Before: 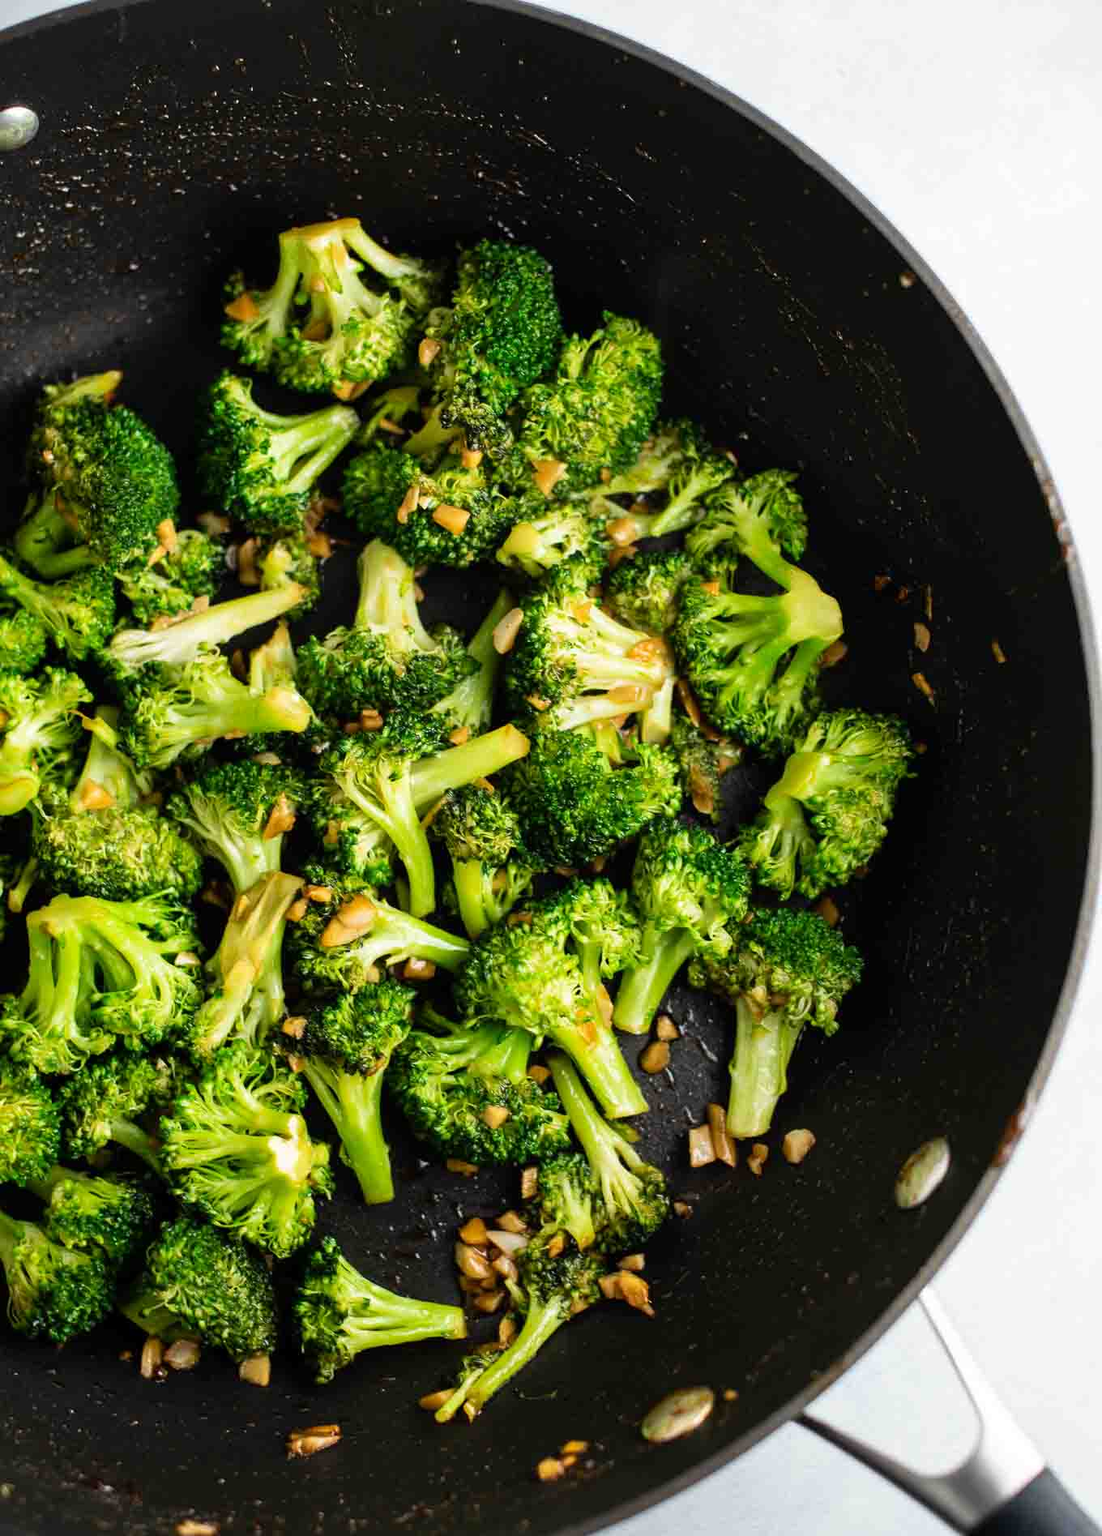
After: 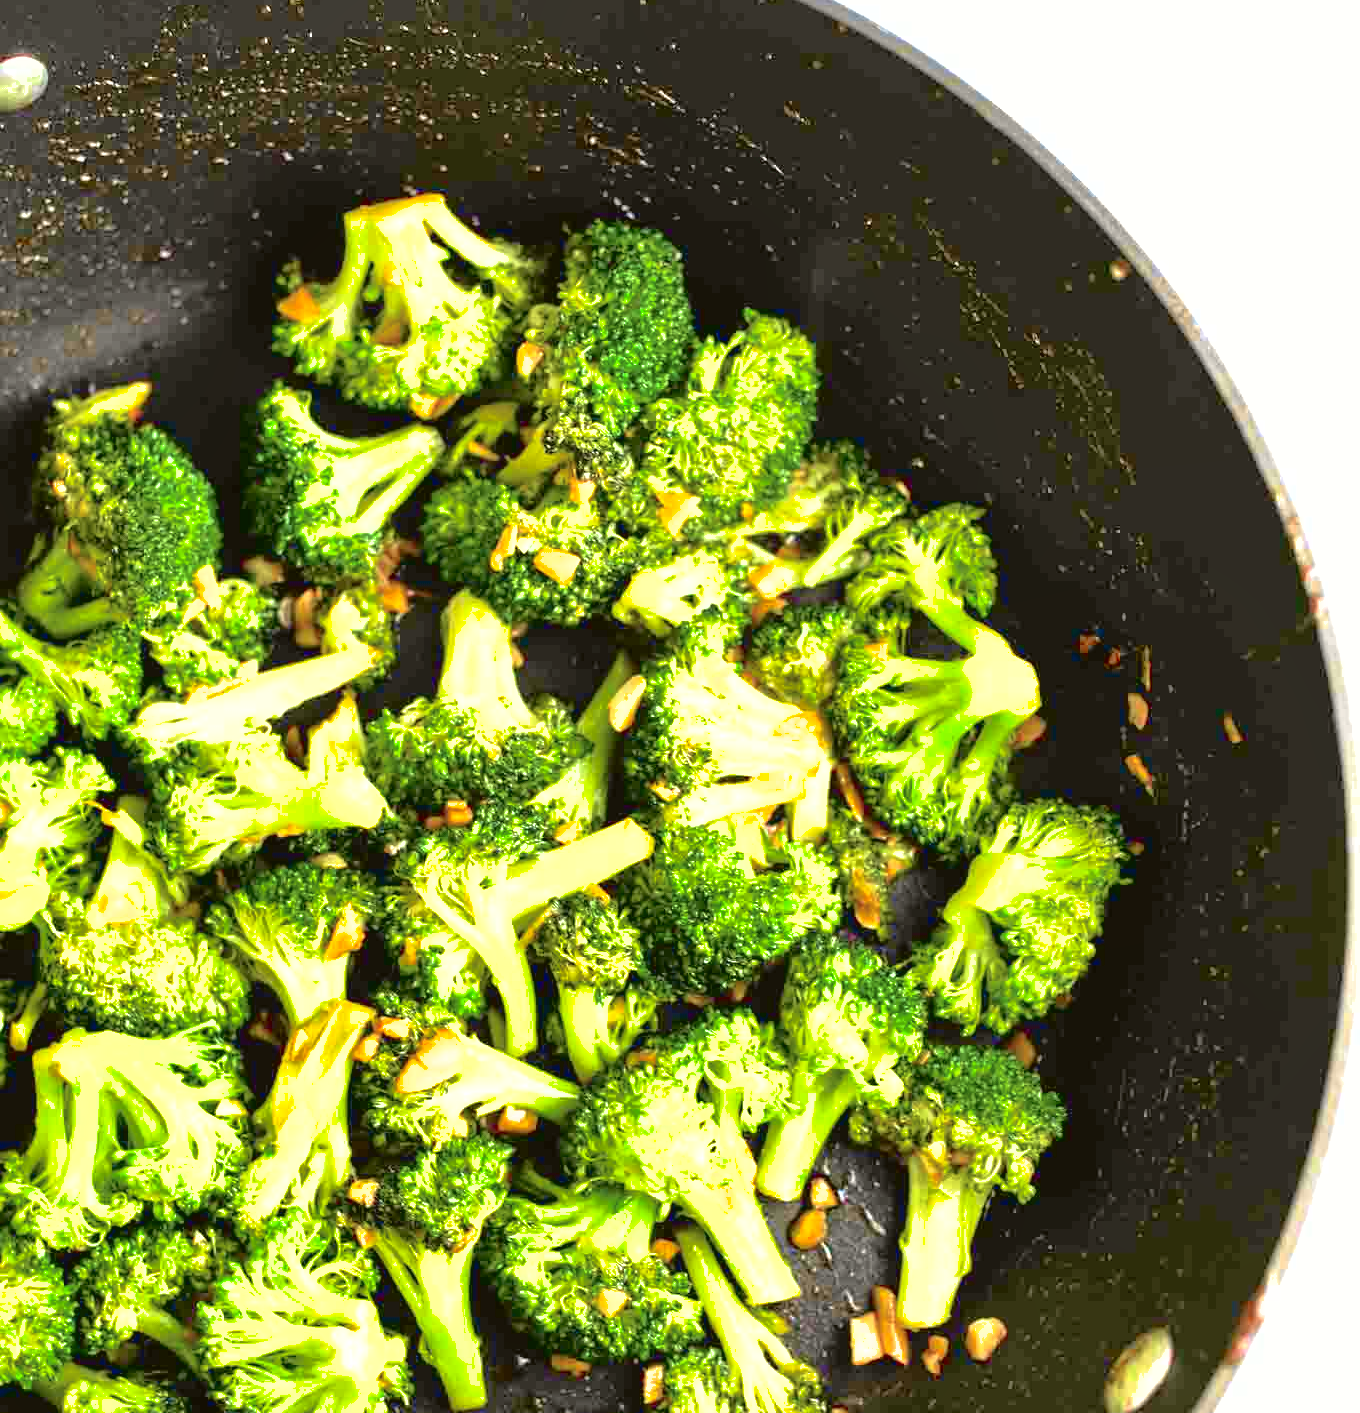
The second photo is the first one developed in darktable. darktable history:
exposure: black level correction 0, exposure 1.446 EV, compensate highlight preservation false
velvia: strength 24.88%
crop: top 3.976%, bottom 21.436%
shadows and highlights: on, module defaults
tone curve: curves: ch0 [(0, 0.021) (0.049, 0.044) (0.152, 0.14) (0.328, 0.377) (0.473, 0.543) (0.641, 0.705) (0.85, 0.894) (1, 0.969)]; ch1 [(0, 0) (0.302, 0.331) (0.427, 0.433) (0.472, 0.47) (0.502, 0.503) (0.527, 0.521) (0.564, 0.58) (0.614, 0.626) (0.677, 0.701) (0.859, 0.885) (1, 1)]; ch2 [(0, 0) (0.33, 0.301) (0.447, 0.44) (0.487, 0.496) (0.502, 0.516) (0.535, 0.563) (0.565, 0.593) (0.618, 0.628) (1, 1)], color space Lab, independent channels, preserve colors none
